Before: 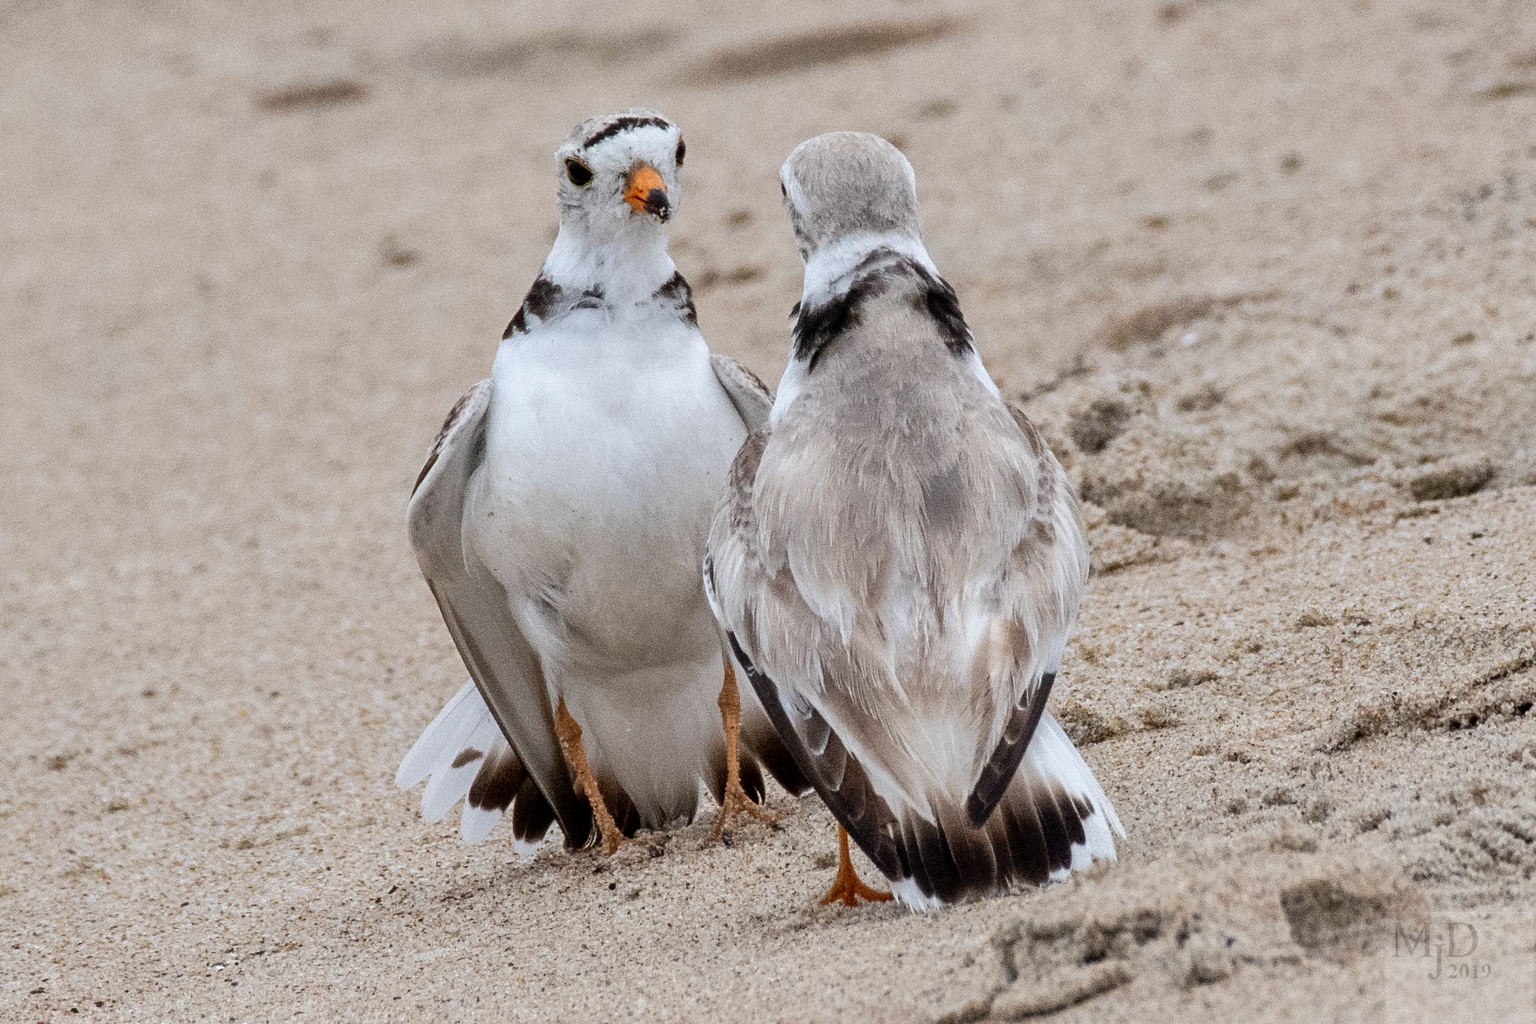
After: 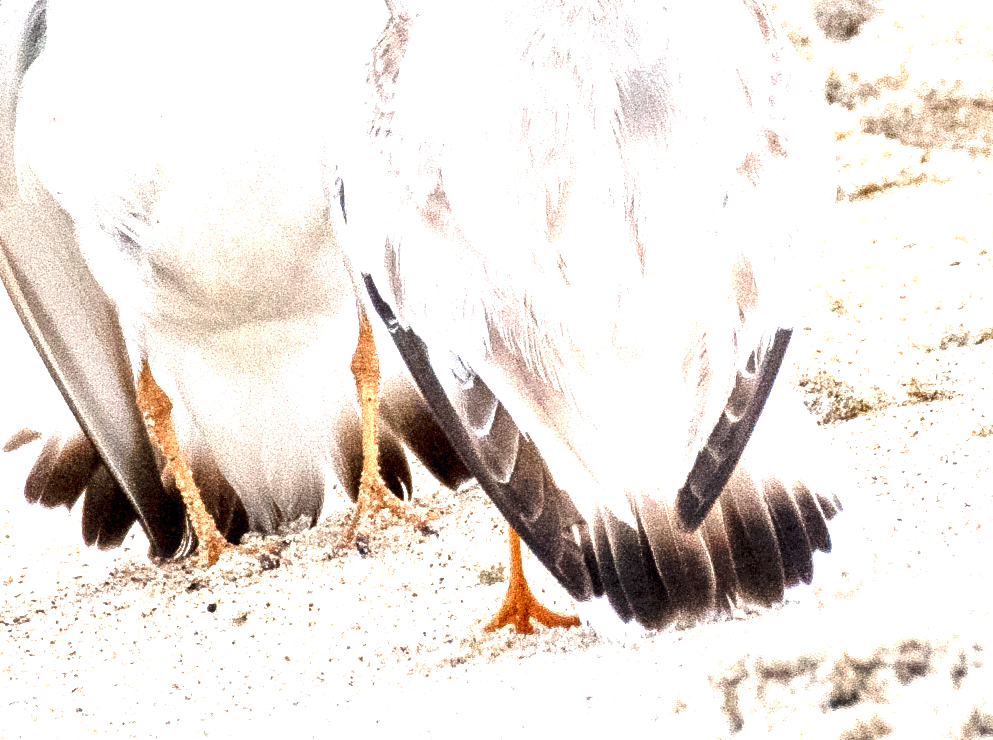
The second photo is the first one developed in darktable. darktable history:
exposure: exposure 2.244 EV, compensate highlight preservation false
crop: left 29.354%, top 41.275%, right 21.279%, bottom 3.472%
